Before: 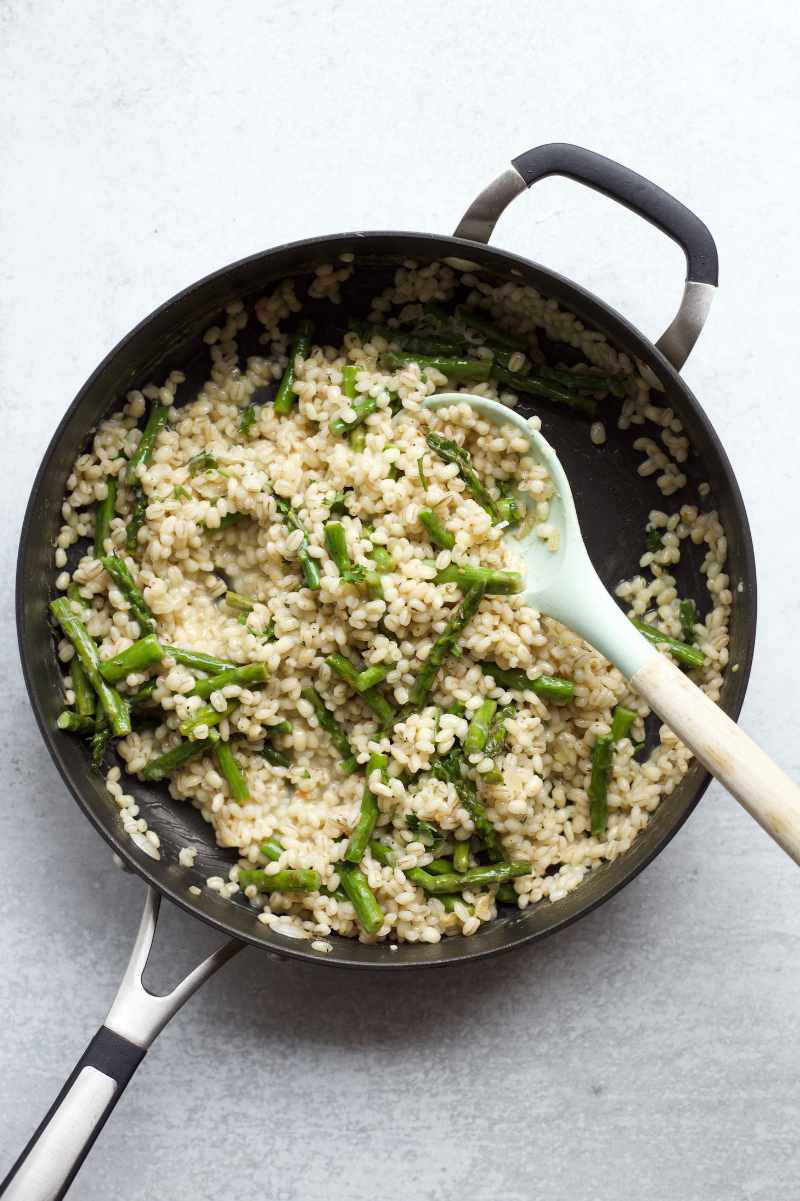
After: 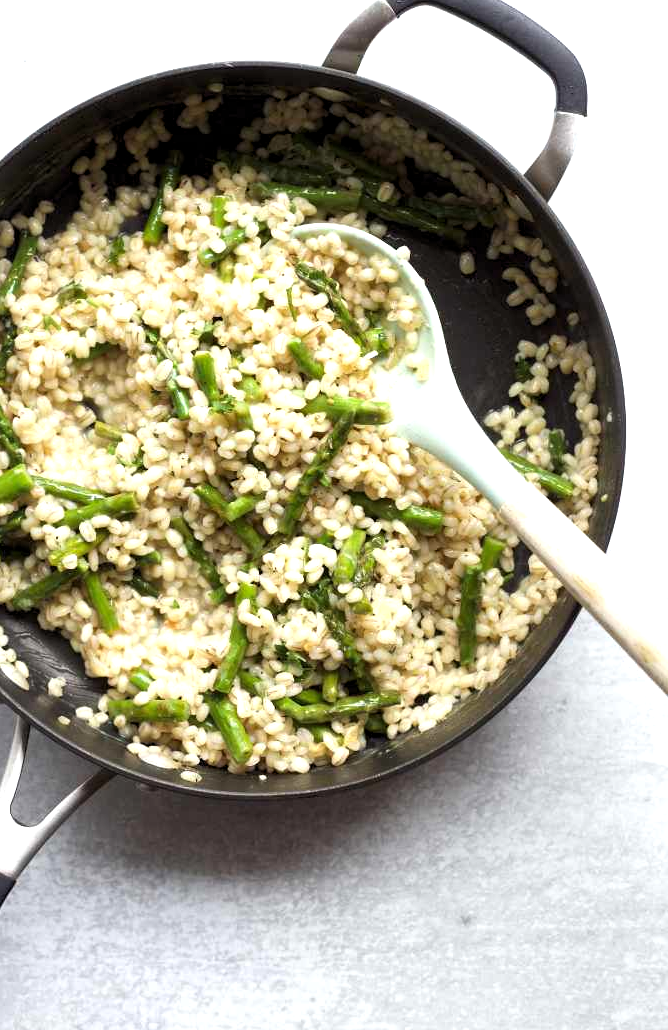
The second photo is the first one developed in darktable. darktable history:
levels: black 0.096%, levels [0.026, 0.507, 0.987]
crop: left 16.399%, top 14.157%
exposure: exposure 0.568 EV, compensate highlight preservation false
